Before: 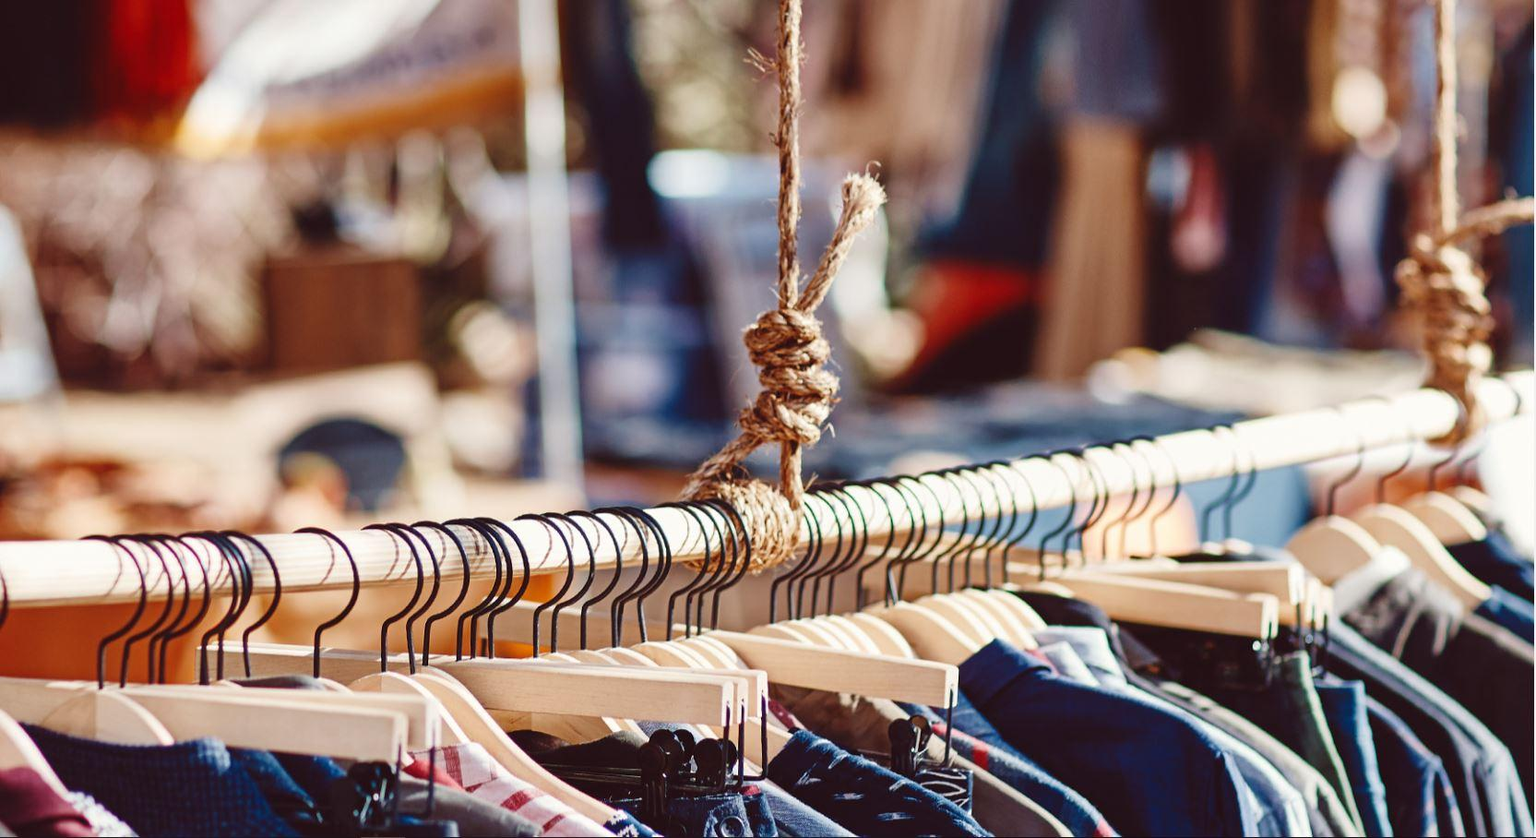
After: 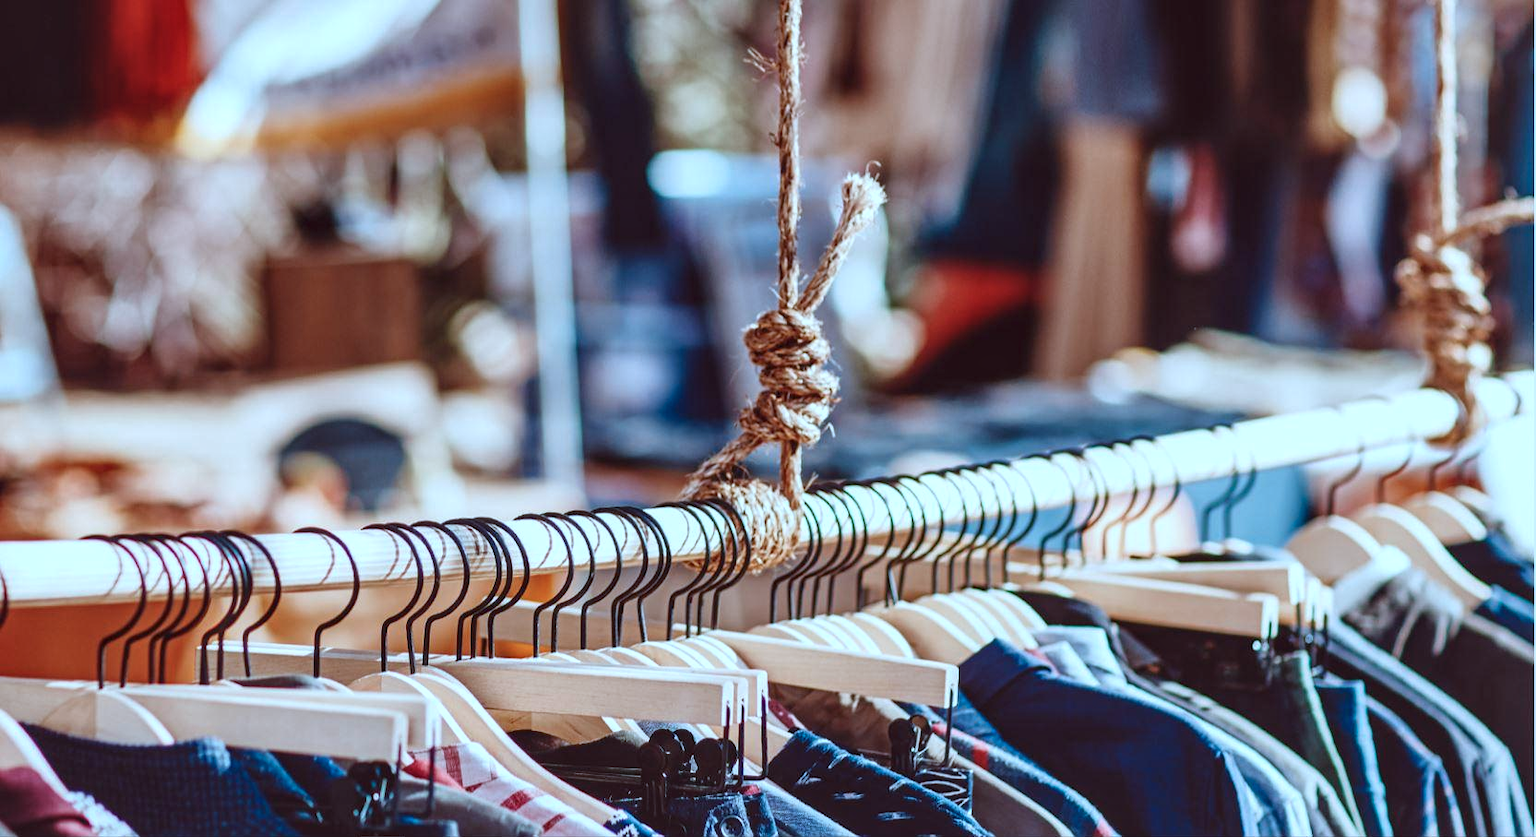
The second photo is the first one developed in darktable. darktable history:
color correction: highlights a* -9.35, highlights b* -23.15
exposure: compensate highlight preservation false
local contrast: on, module defaults
